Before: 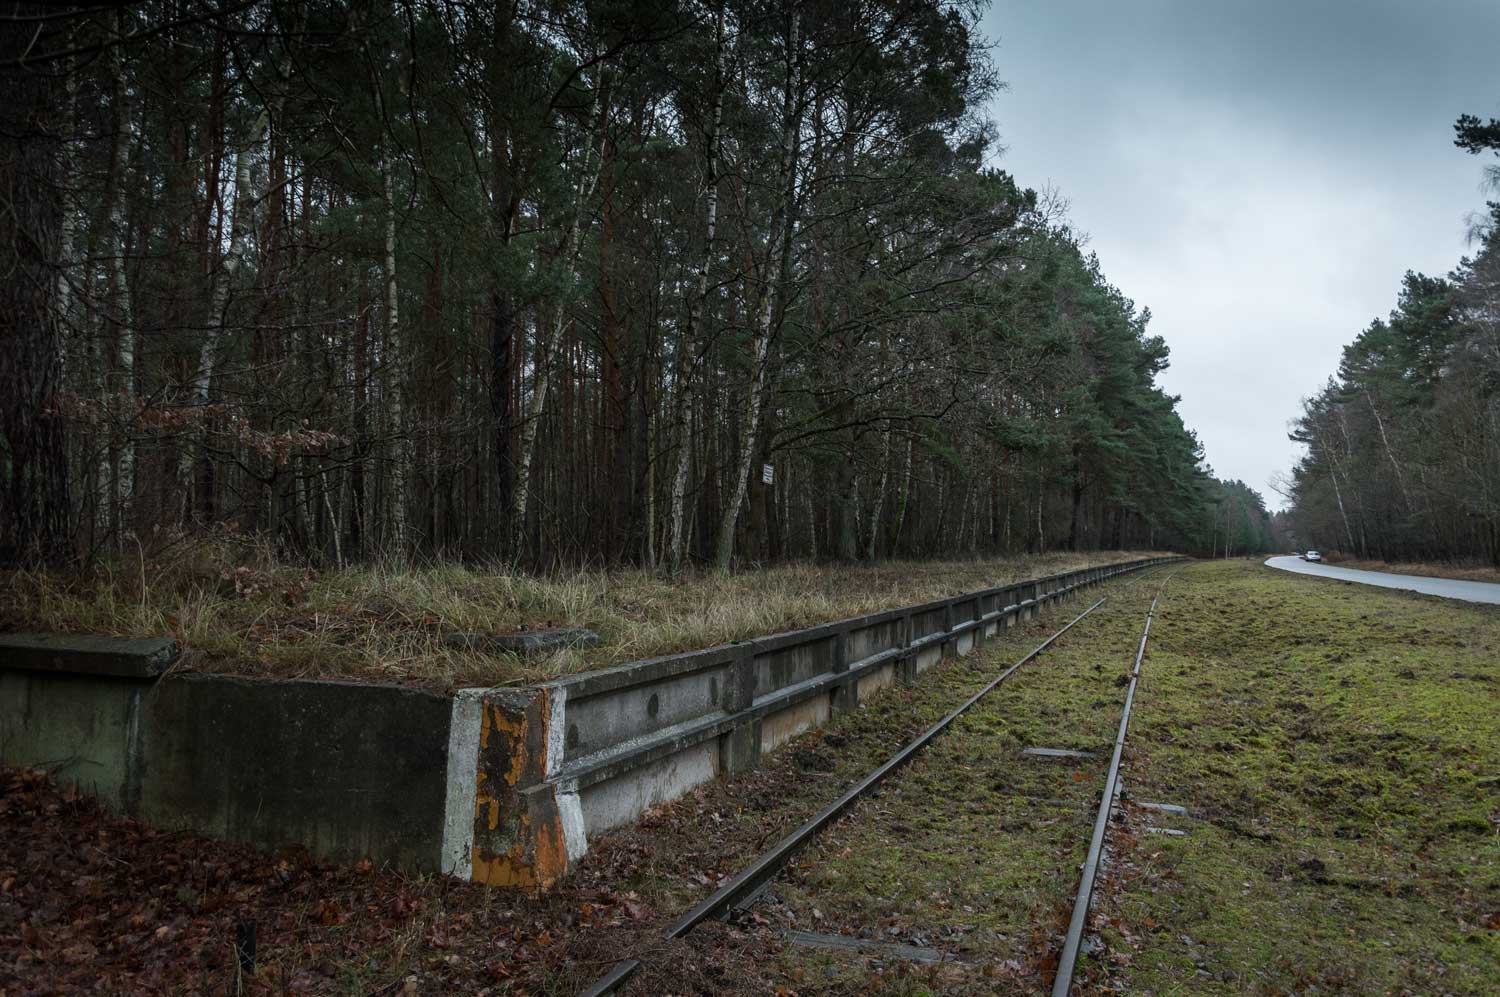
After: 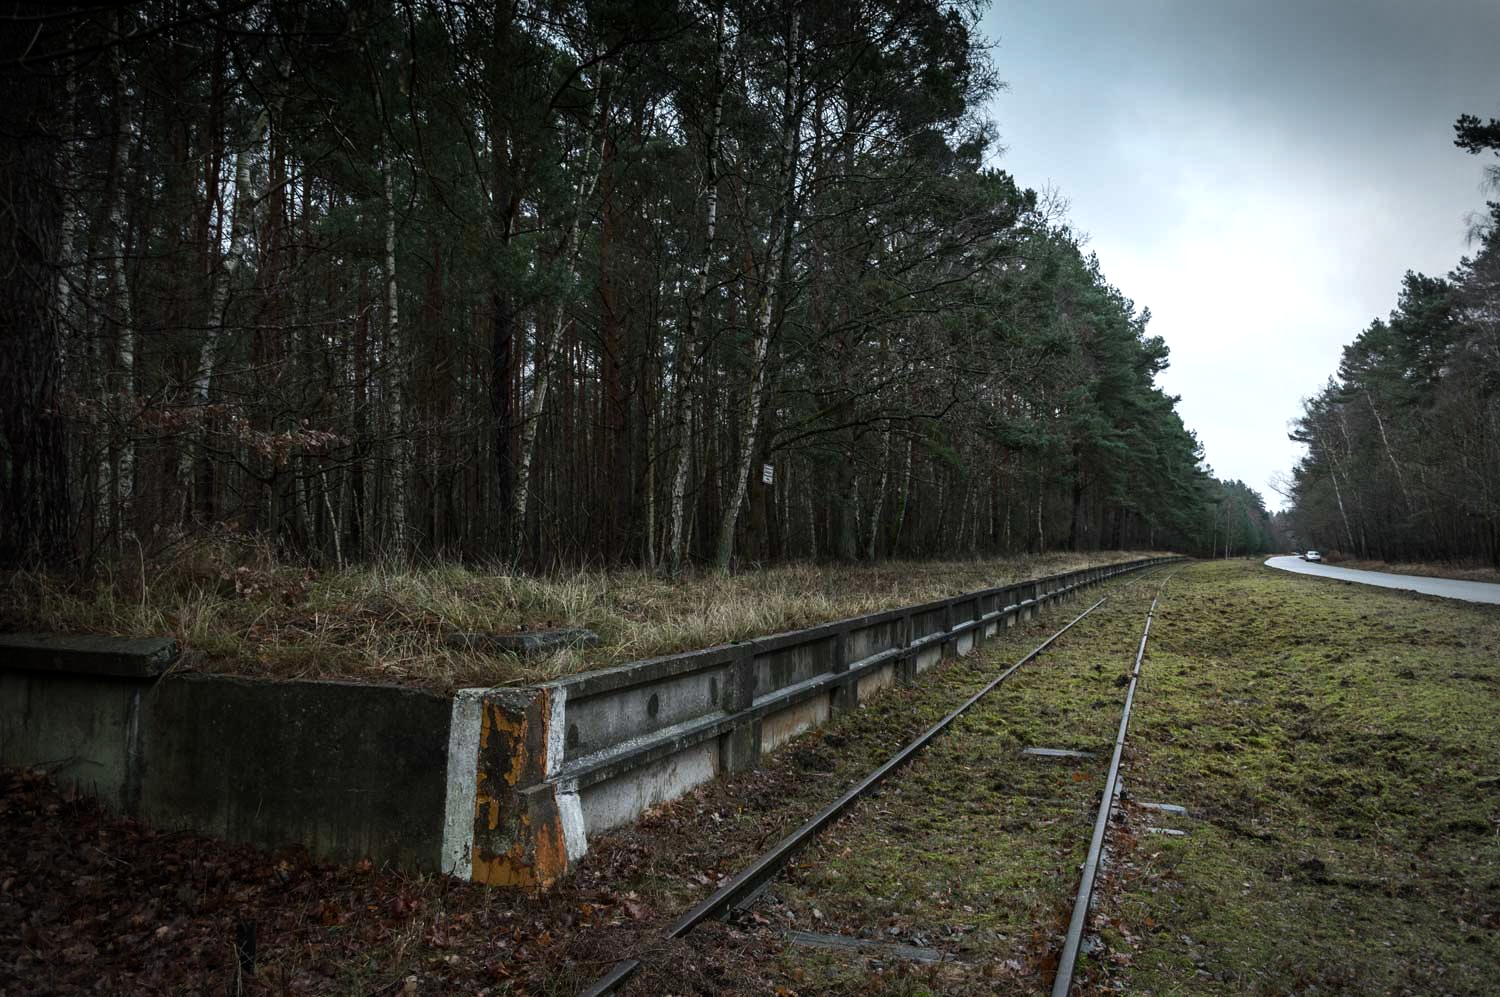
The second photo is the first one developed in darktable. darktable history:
vignetting: fall-off start 71.74%
tone equalizer: -8 EV -0.417 EV, -7 EV -0.389 EV, -6 EV -0.333 EV, -5 EV -0.222 EV, -3 EV 0.222 EV, -2 EV 0.333 EV, -1 EV 0.389 EV, +0 EV 0.417 EV, edges refinement/feathering 500, mask exposure compensation -1.57 EV, preserve details no
